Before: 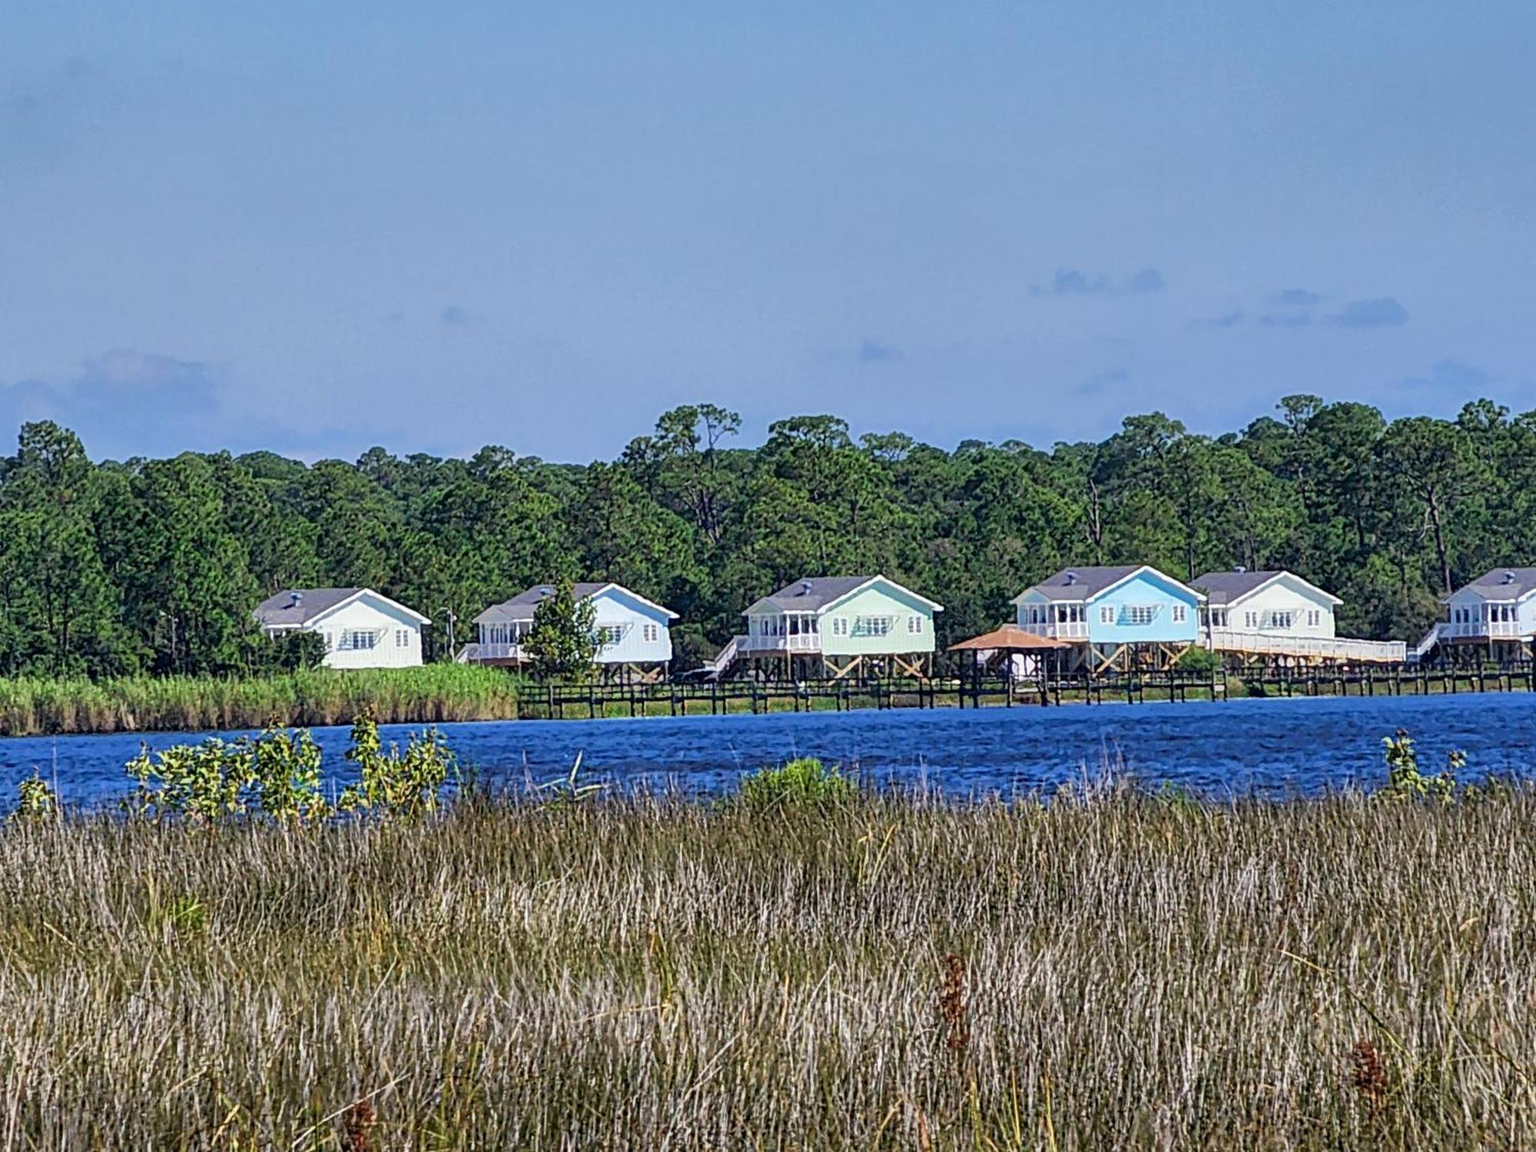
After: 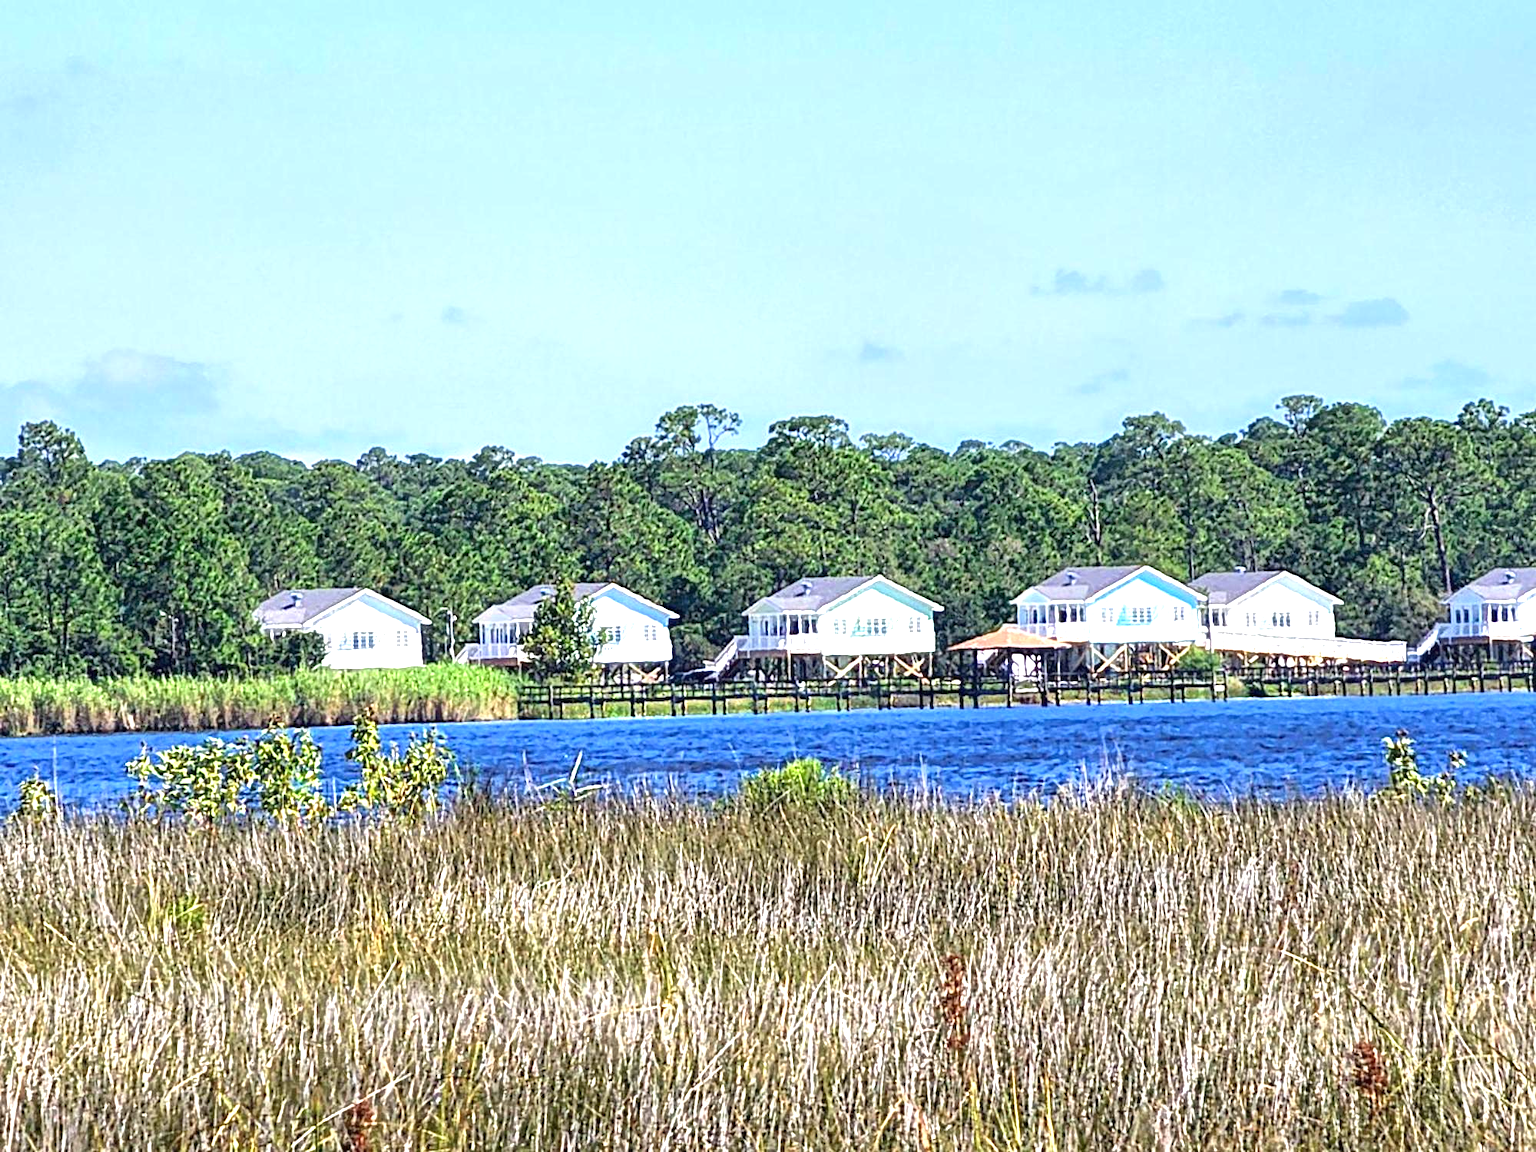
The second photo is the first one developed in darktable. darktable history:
exposure: black level correction 0, exposure 1.337 EV, compensate highlight preservation false
